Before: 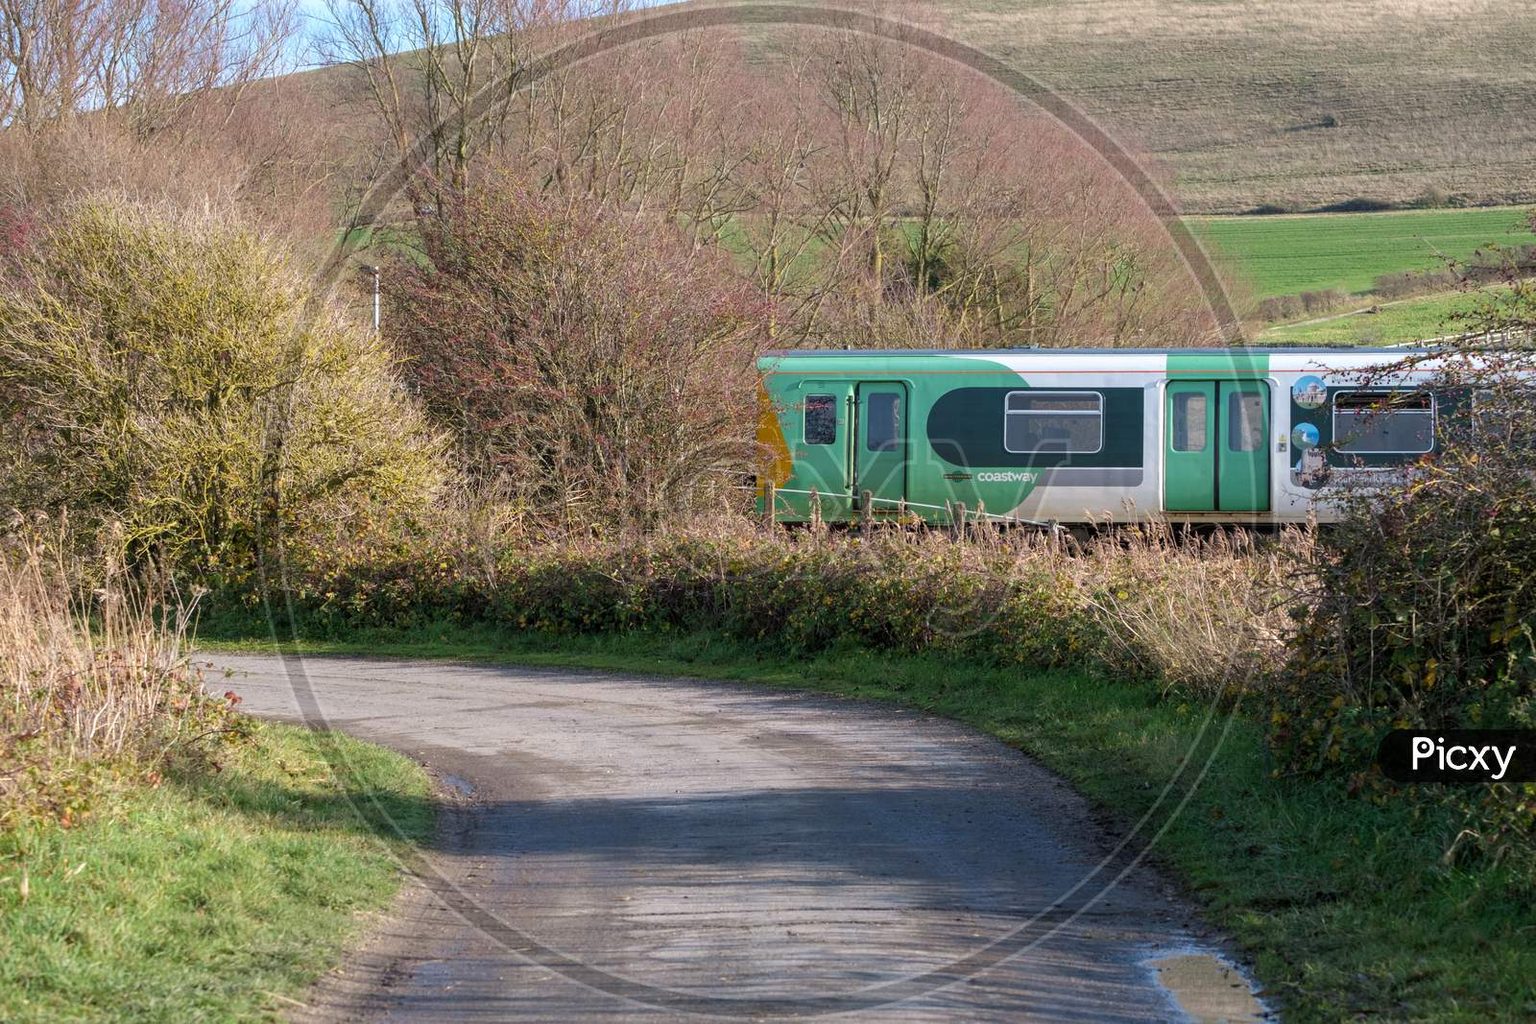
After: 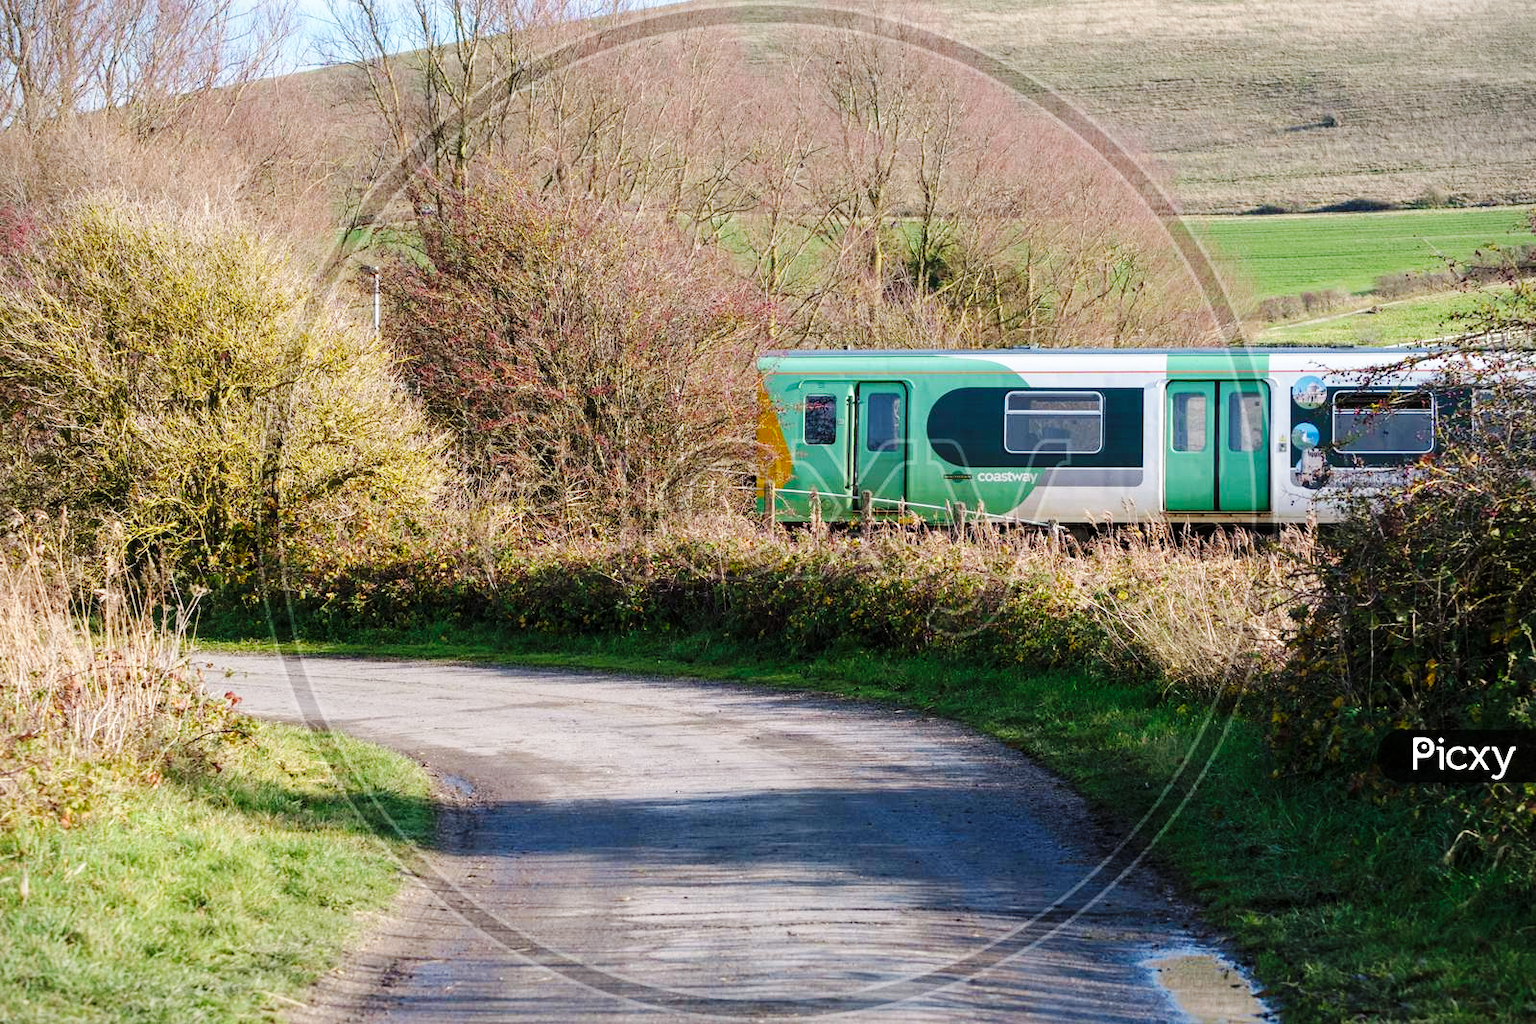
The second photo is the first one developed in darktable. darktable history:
base curve: curves: ch0 [(0, 0) (0.036, 0.025) (0.121, 0.166) (0.206, 0.329) (0.605, 0.79) (1, 1)], preserve colors none
vignetting: fall-off start 97.26%, fall-off radius 78.08%, width/height ratio 1.106
